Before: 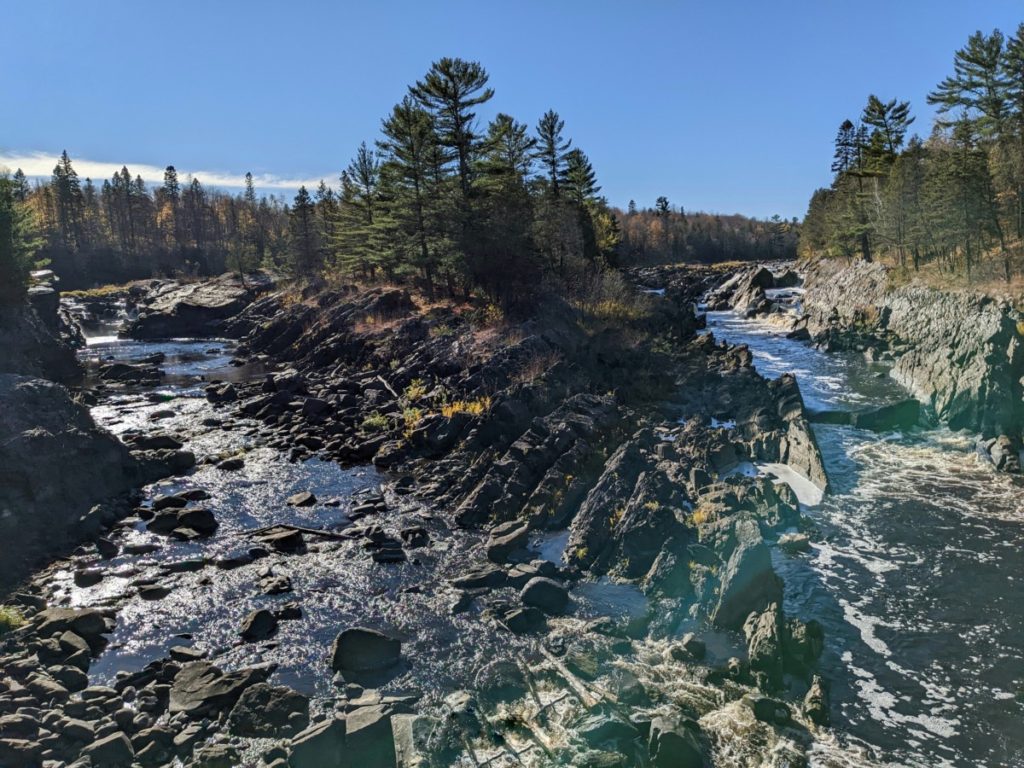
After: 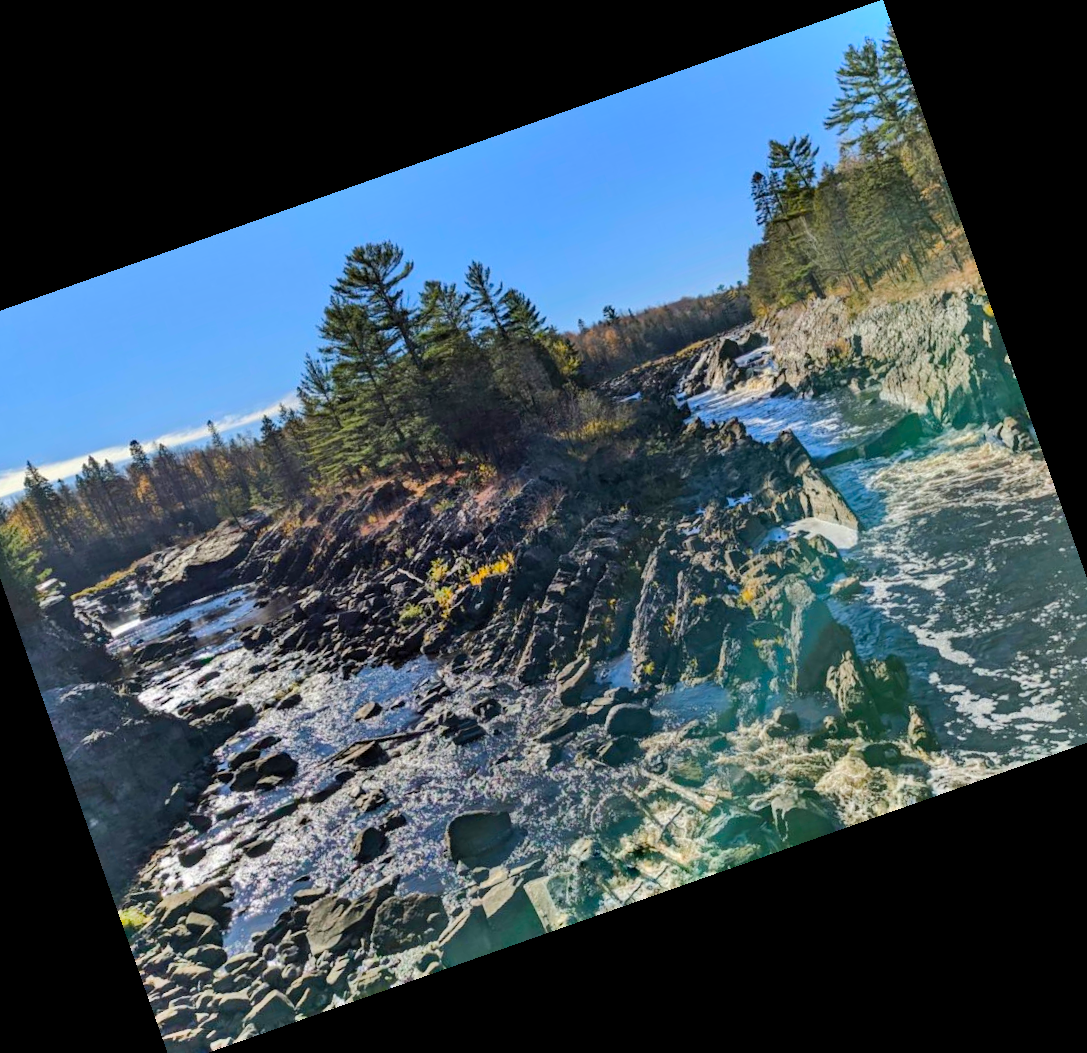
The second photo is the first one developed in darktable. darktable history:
crop and rotate: angle 19.43°, left 6.812%, right 4.125%, bottom 1.087%
color balance rgb: perceptual saturation grading › global saturation 25%, perceptual brilliance grading › mid-tones 10%, perceptual brilliance grading › shadows 15%, global vibrance 20%
shadows and highlights: low approximation 0.01, soften with gaussian
